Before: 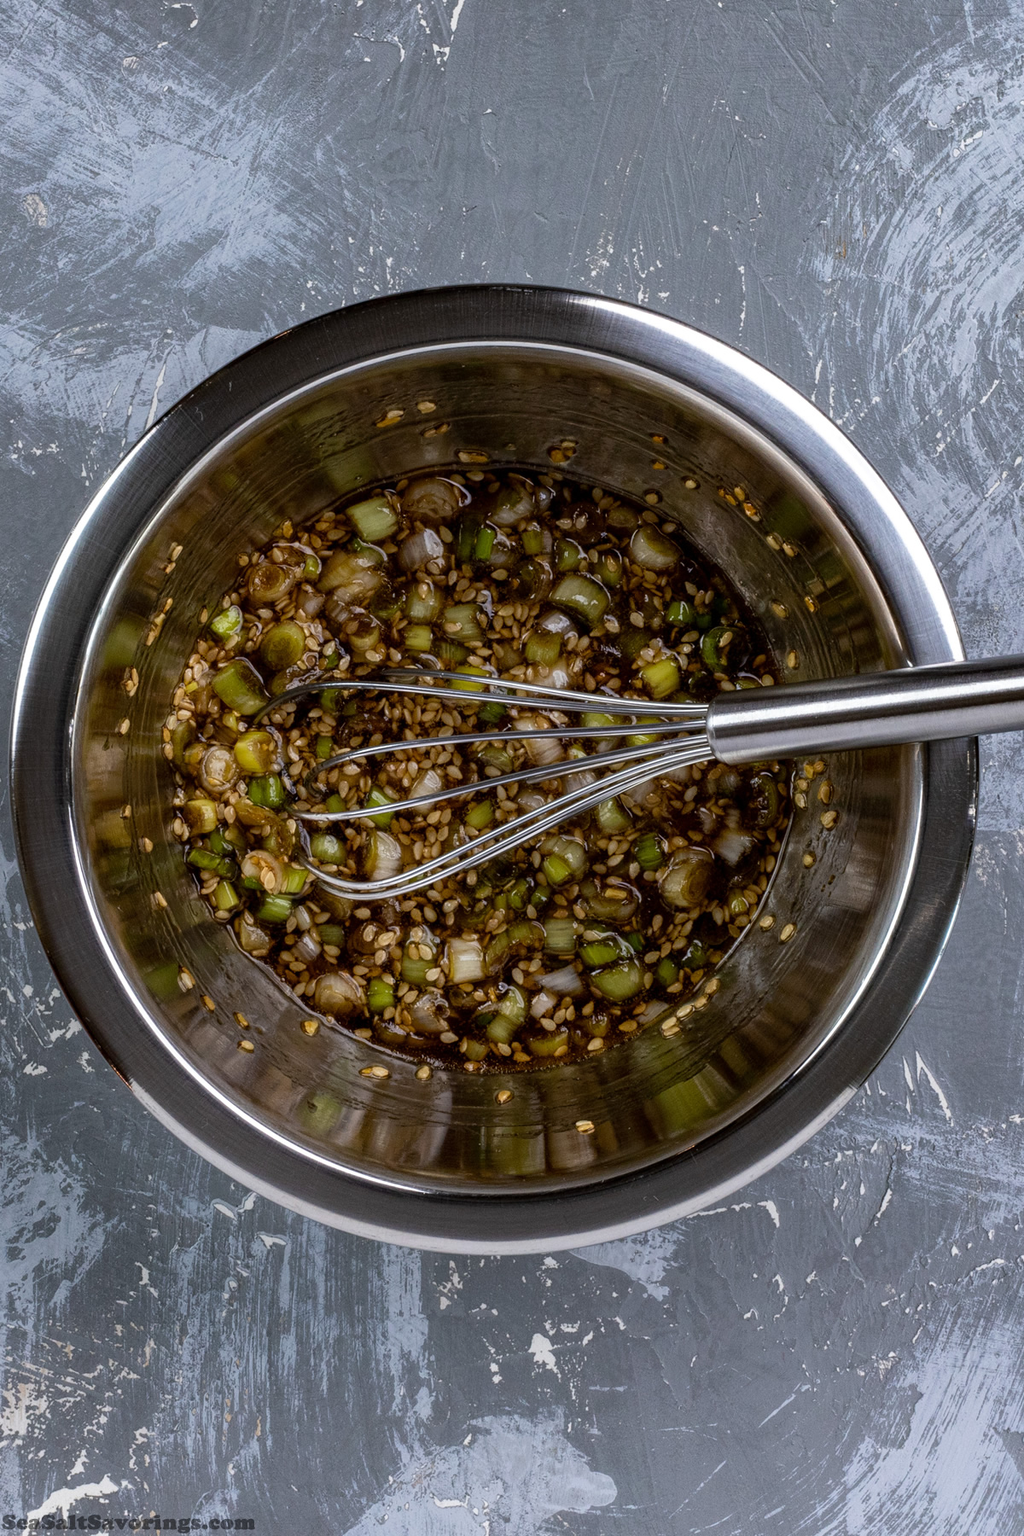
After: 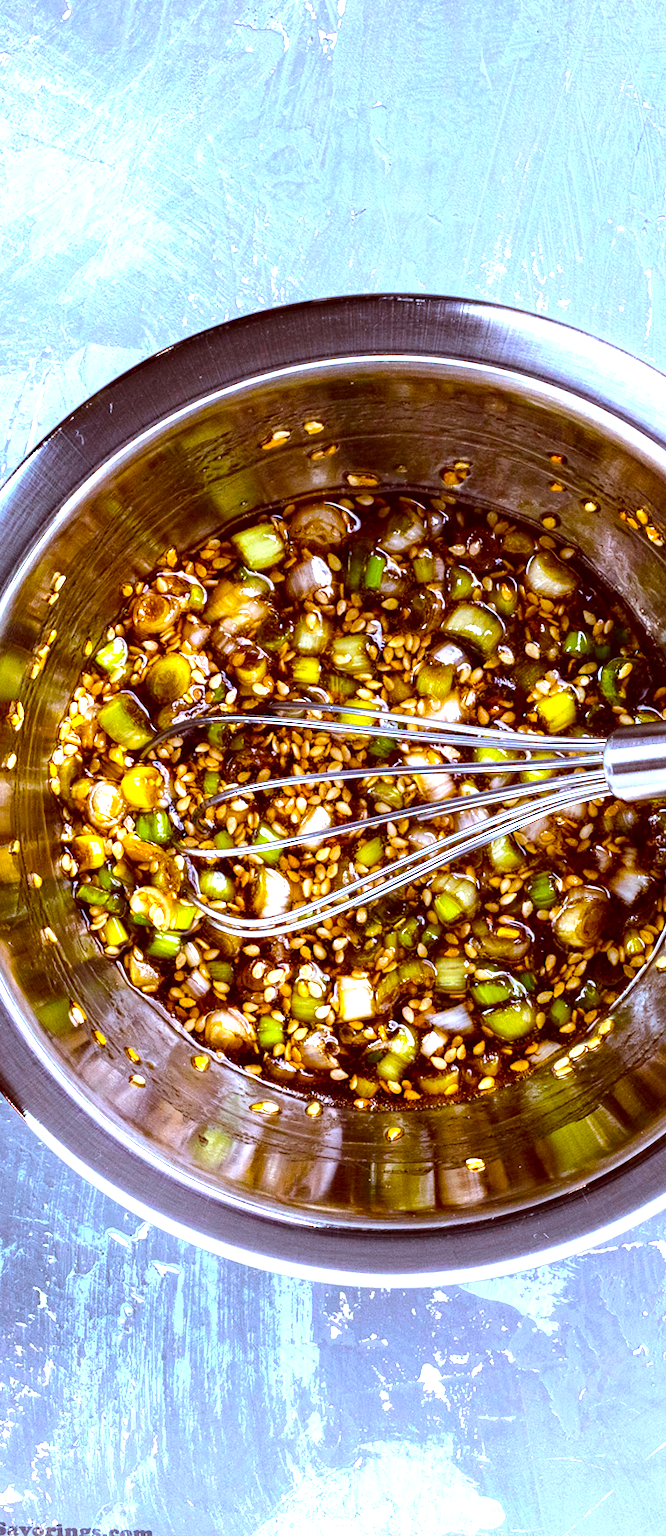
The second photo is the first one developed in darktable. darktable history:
tone equalizer: -8 EV -0.75 EV, -7 EV -0.7 EV, -6 EV -0.6 EV, -5 EV -0.4 EV, -3 EV 0.4 EV, -2 EV 0.6 EV, -1 EV 0.7 EV, +0 EV 0.75 EV, edges refinement/feathering 500, mask exposure compensation -1.57 EV, preserve details no
exposure: black level correction 0, exposure 1.675 EV, compensate exposure bias true, compensate highlight preservation false
rotate and perspective: rotation 0.074°, lens shift (vertical) 0.096, lens shift (horizontal) -0.041, crop left 0.043, crop right 0.952, crop top 0.024, crop bottom 0.979
color correction: highlights a* -7.23, highlights b* -0.161, shadows a* 20.08, shadows b* 11.73
color calibration: illuminant as shot in camera, x 0.379, y 0.396, temperature 4138.76 K
color balance: input saturation 134.34%, contrast -10.04%, contrast fulcrum 19.67%, output saturation 133.51%
color contrast: green-magenta contrast 0.84, blue-yellow contrast 0.86
crop and rotate: left 8.786%, right 24.548%
